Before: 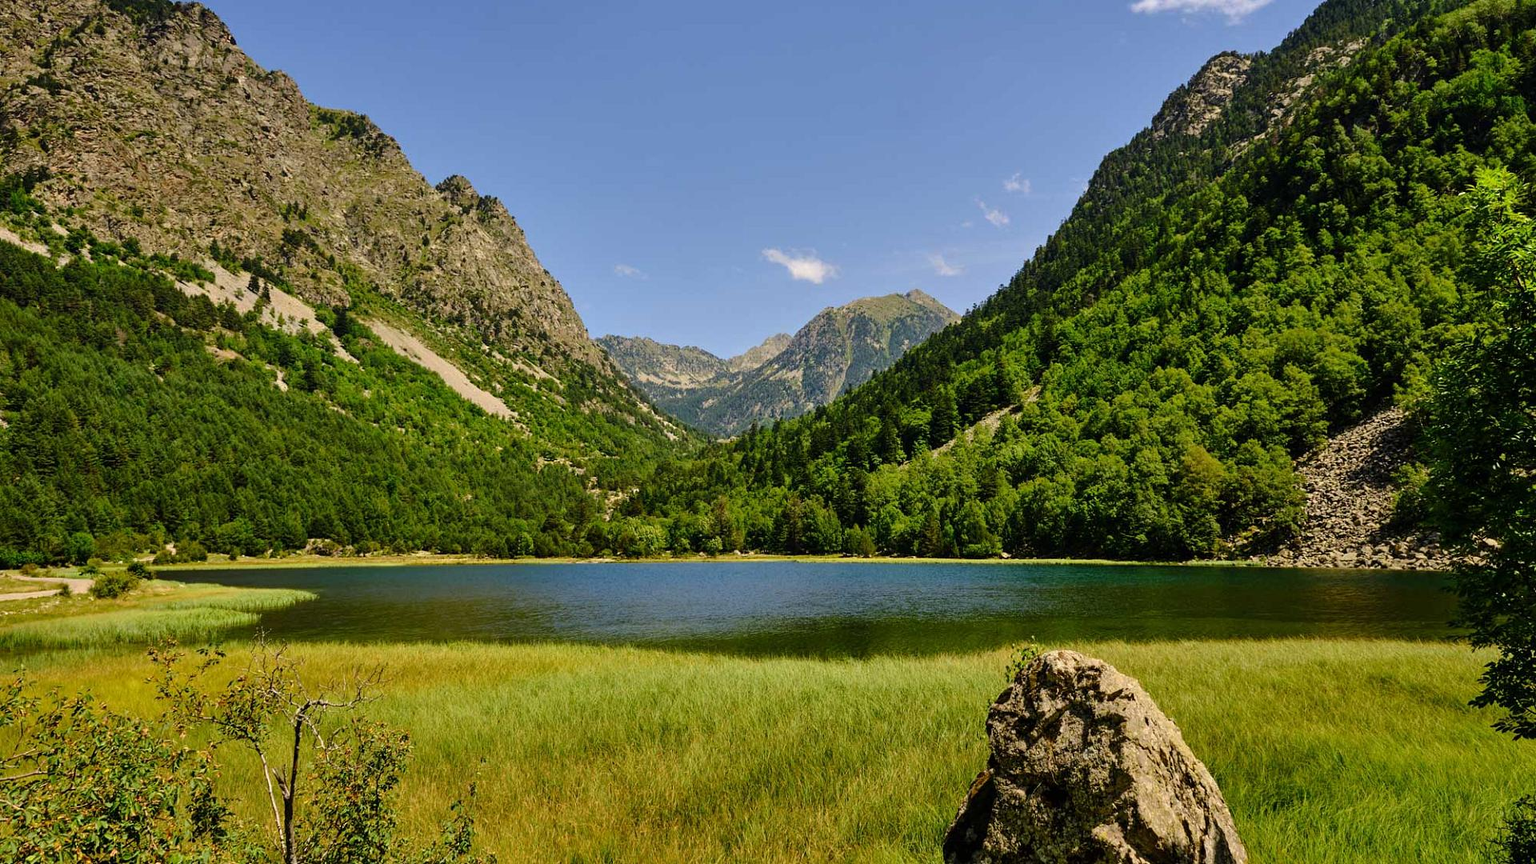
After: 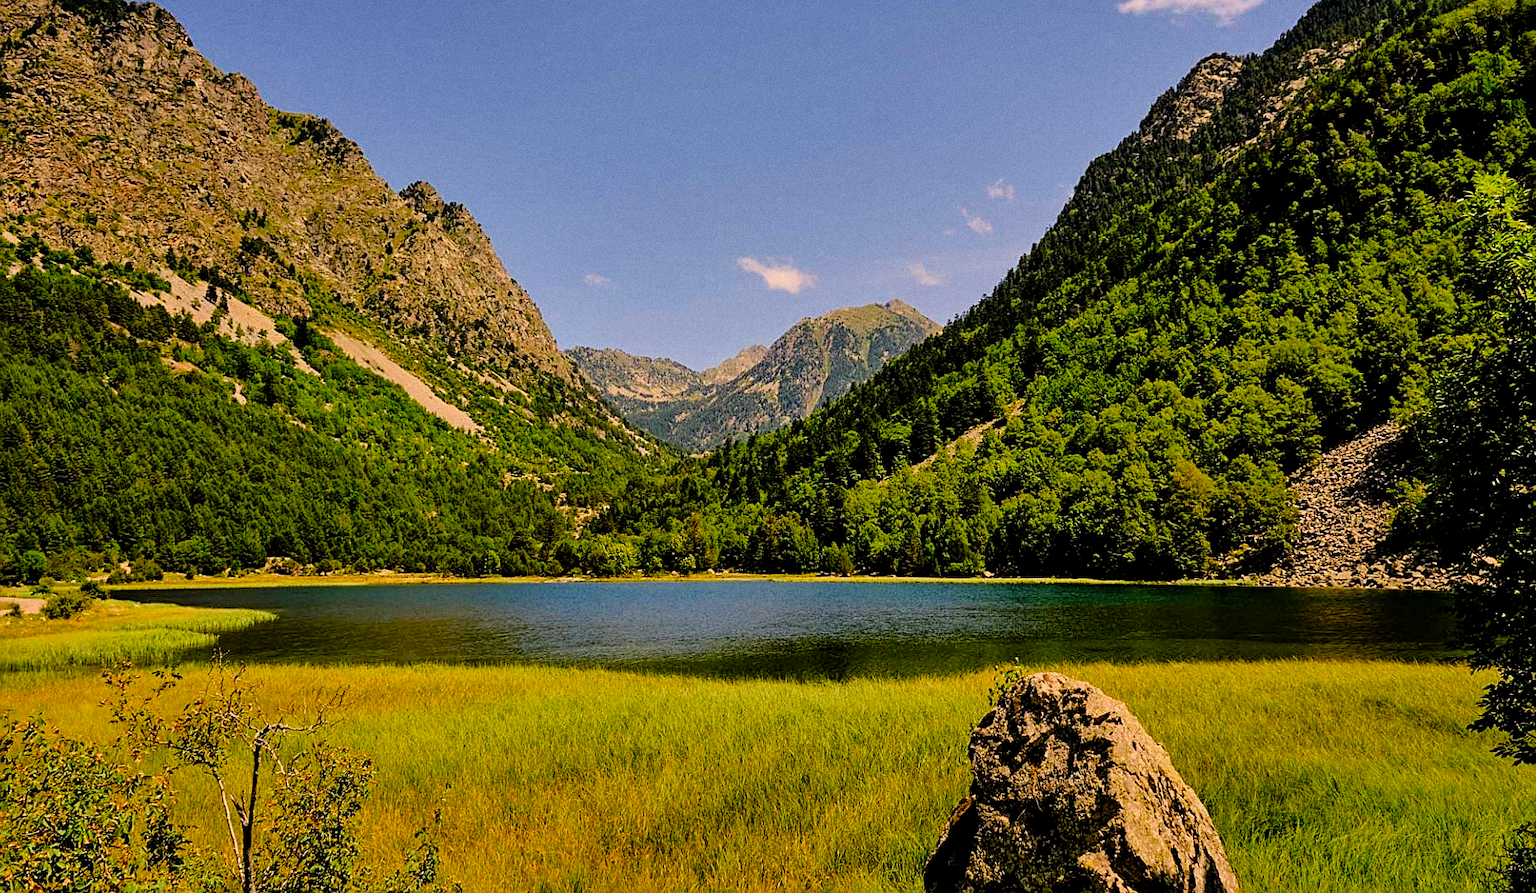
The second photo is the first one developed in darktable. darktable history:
sharpen: on, module defaults
filmic rgb: black relative exposure -7.75 EV, white relative exposure 4.4 EV, threshold 3 EV, target black luminance 0%, hardness 3.76, latitude 50.51%, contrast 1.074, highlights saturation mix 10%, shadows ↔ highlights balance -0.22%, color science v4 (2020), enable highlight reconstruction true
white balance: red 1.127, blue 0.943
tone equalizer: on, module defaults
grain: coarseness 0.09 ISO
crop and rotate: left 3.238%
